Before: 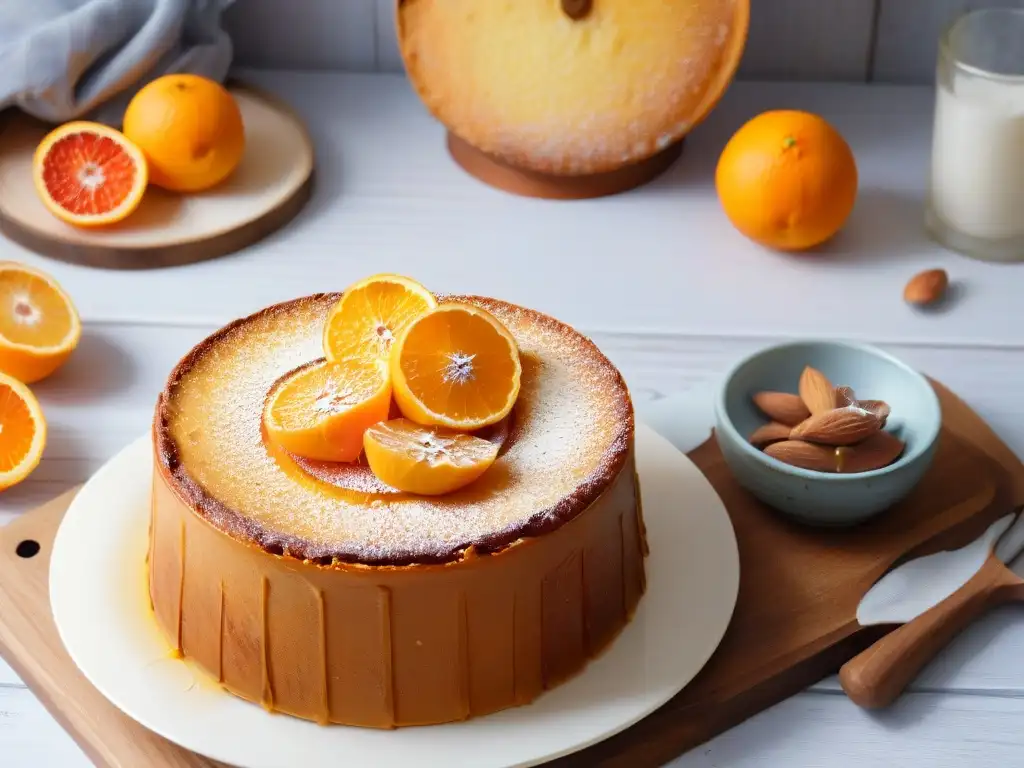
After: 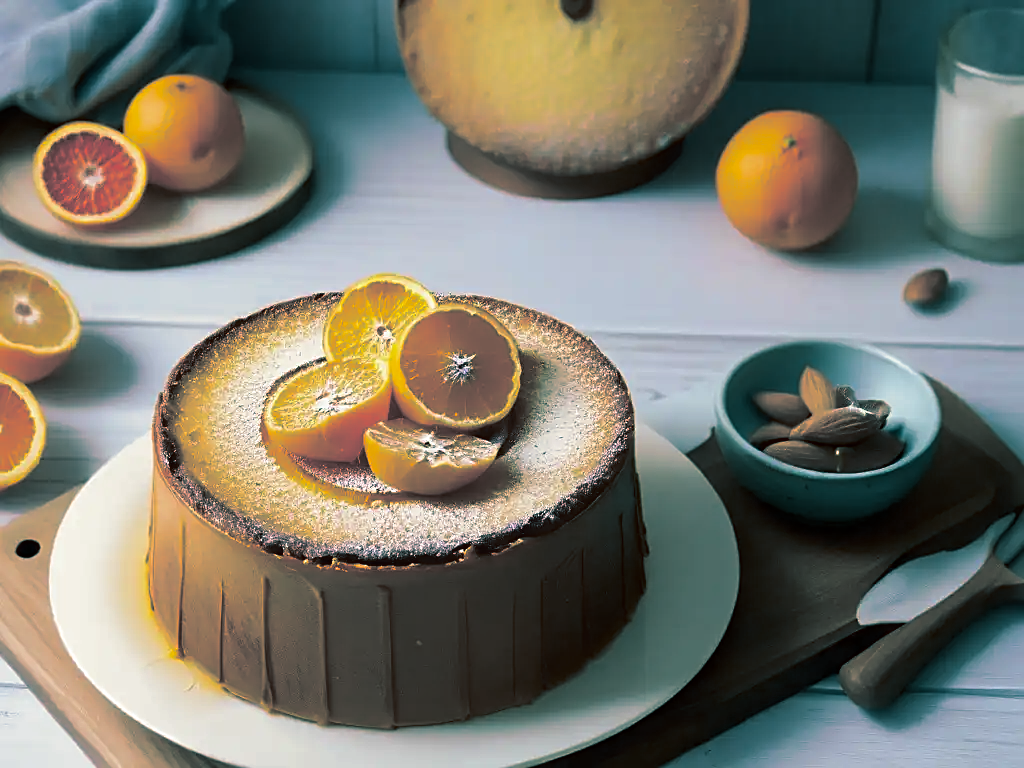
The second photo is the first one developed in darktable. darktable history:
split-toning: shadows › hue 186.43°, highlights › hue 49.29°, compress 30.29%
contrast brightness saturation: brightness -0.25, saturation 0.2
sharpen: on, module defaults
